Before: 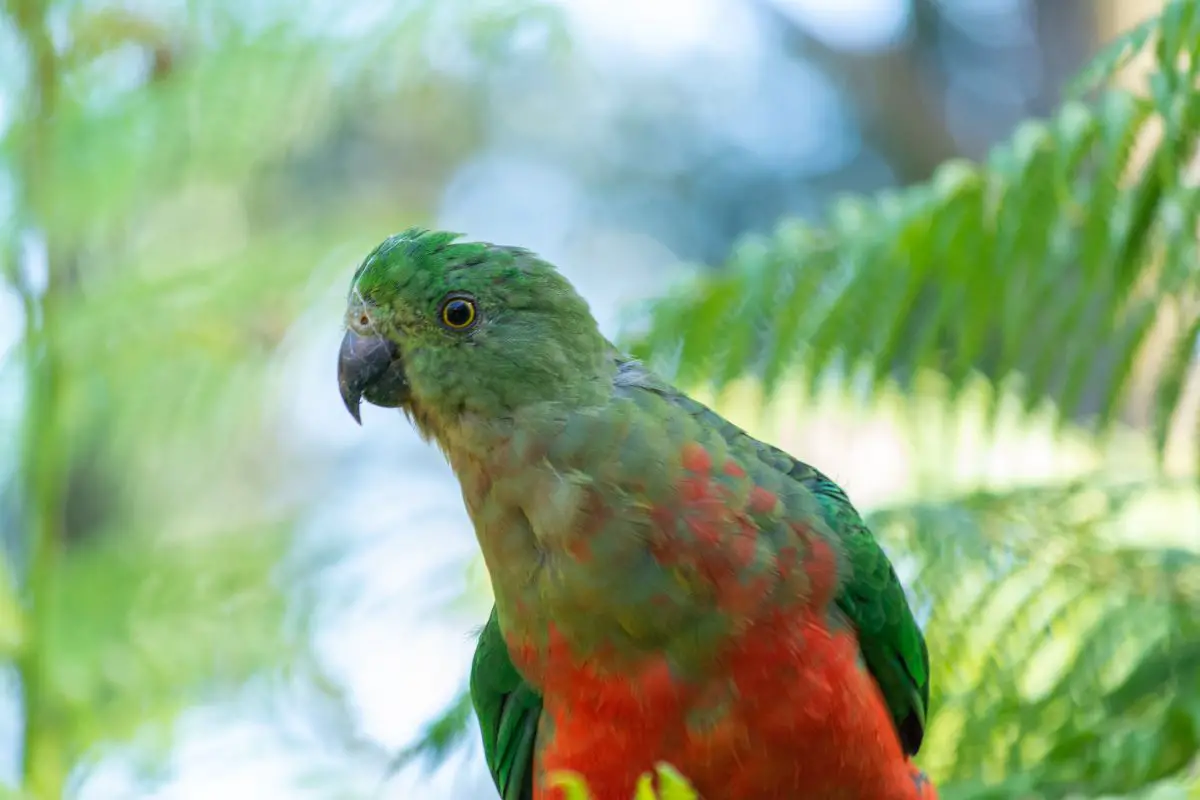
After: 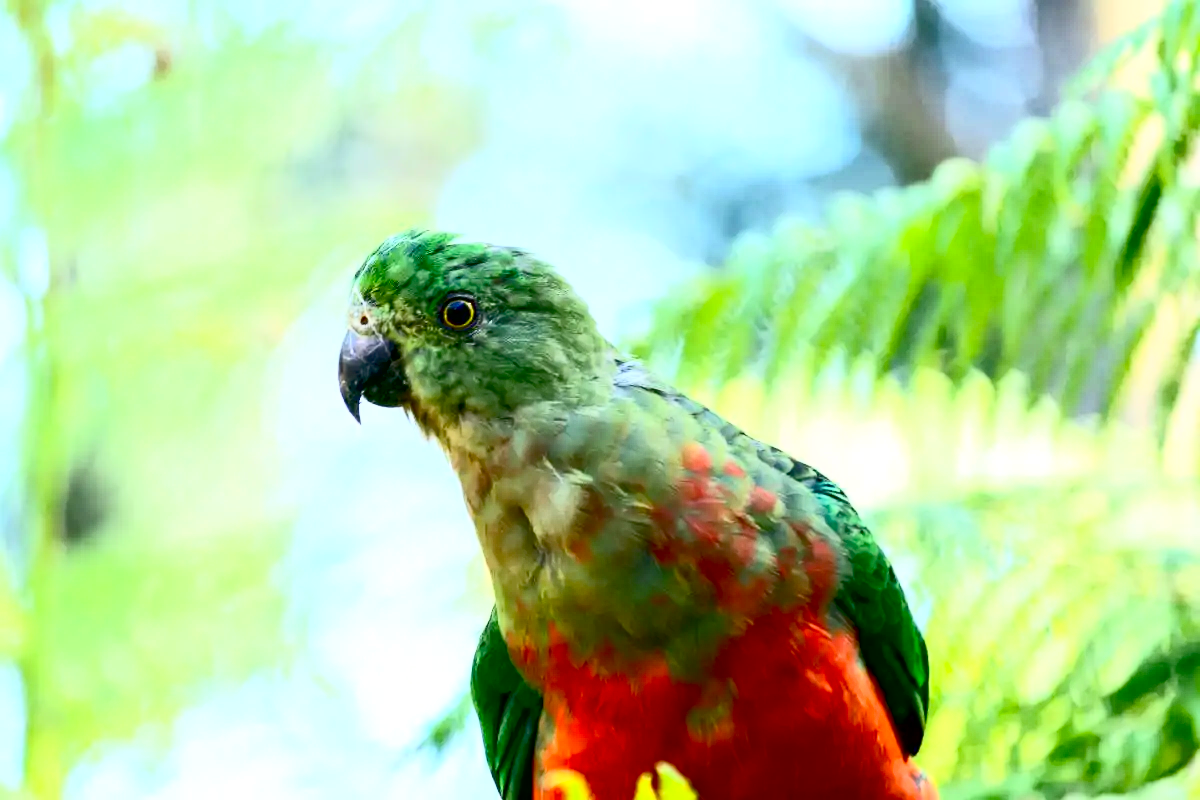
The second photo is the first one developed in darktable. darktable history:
exposure: black level correction 0.025, exposure 0.182 EV, compensate highlight preservation false
contrast brightness saturation: contrast 0.62, brightness 0.34, saturation 0.14
rotate and perspective: automatic cropping original format, crop left 0, crop top 0
